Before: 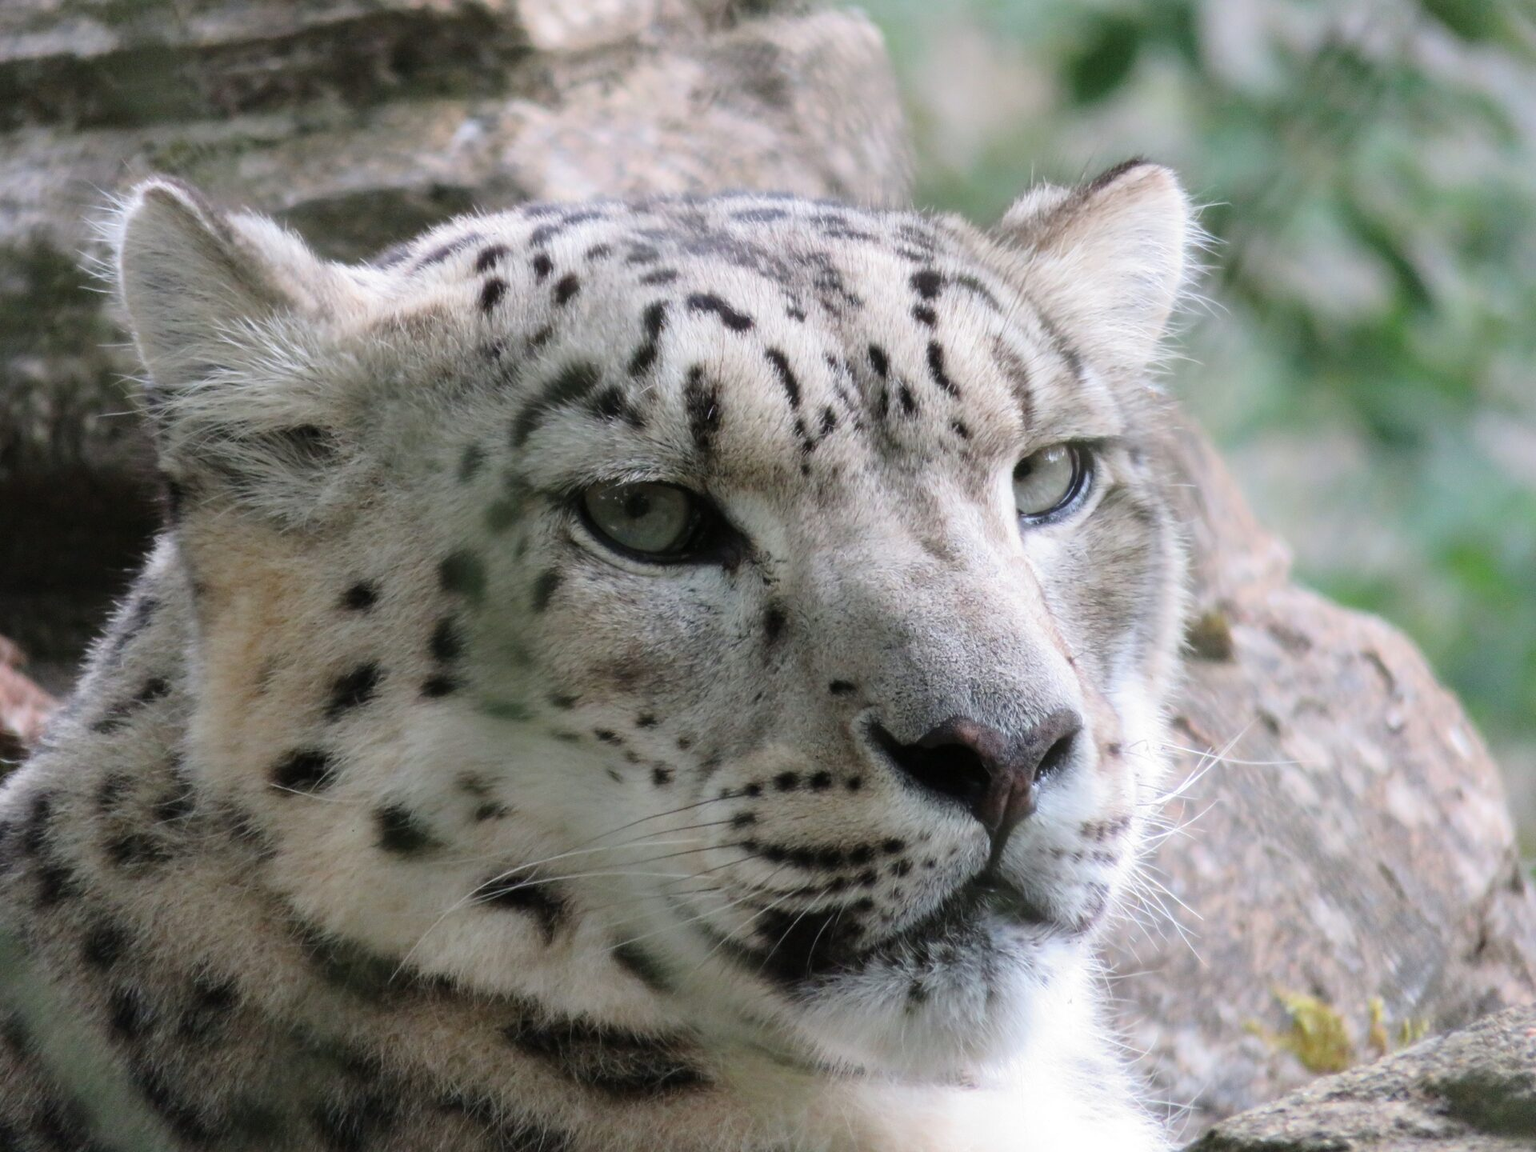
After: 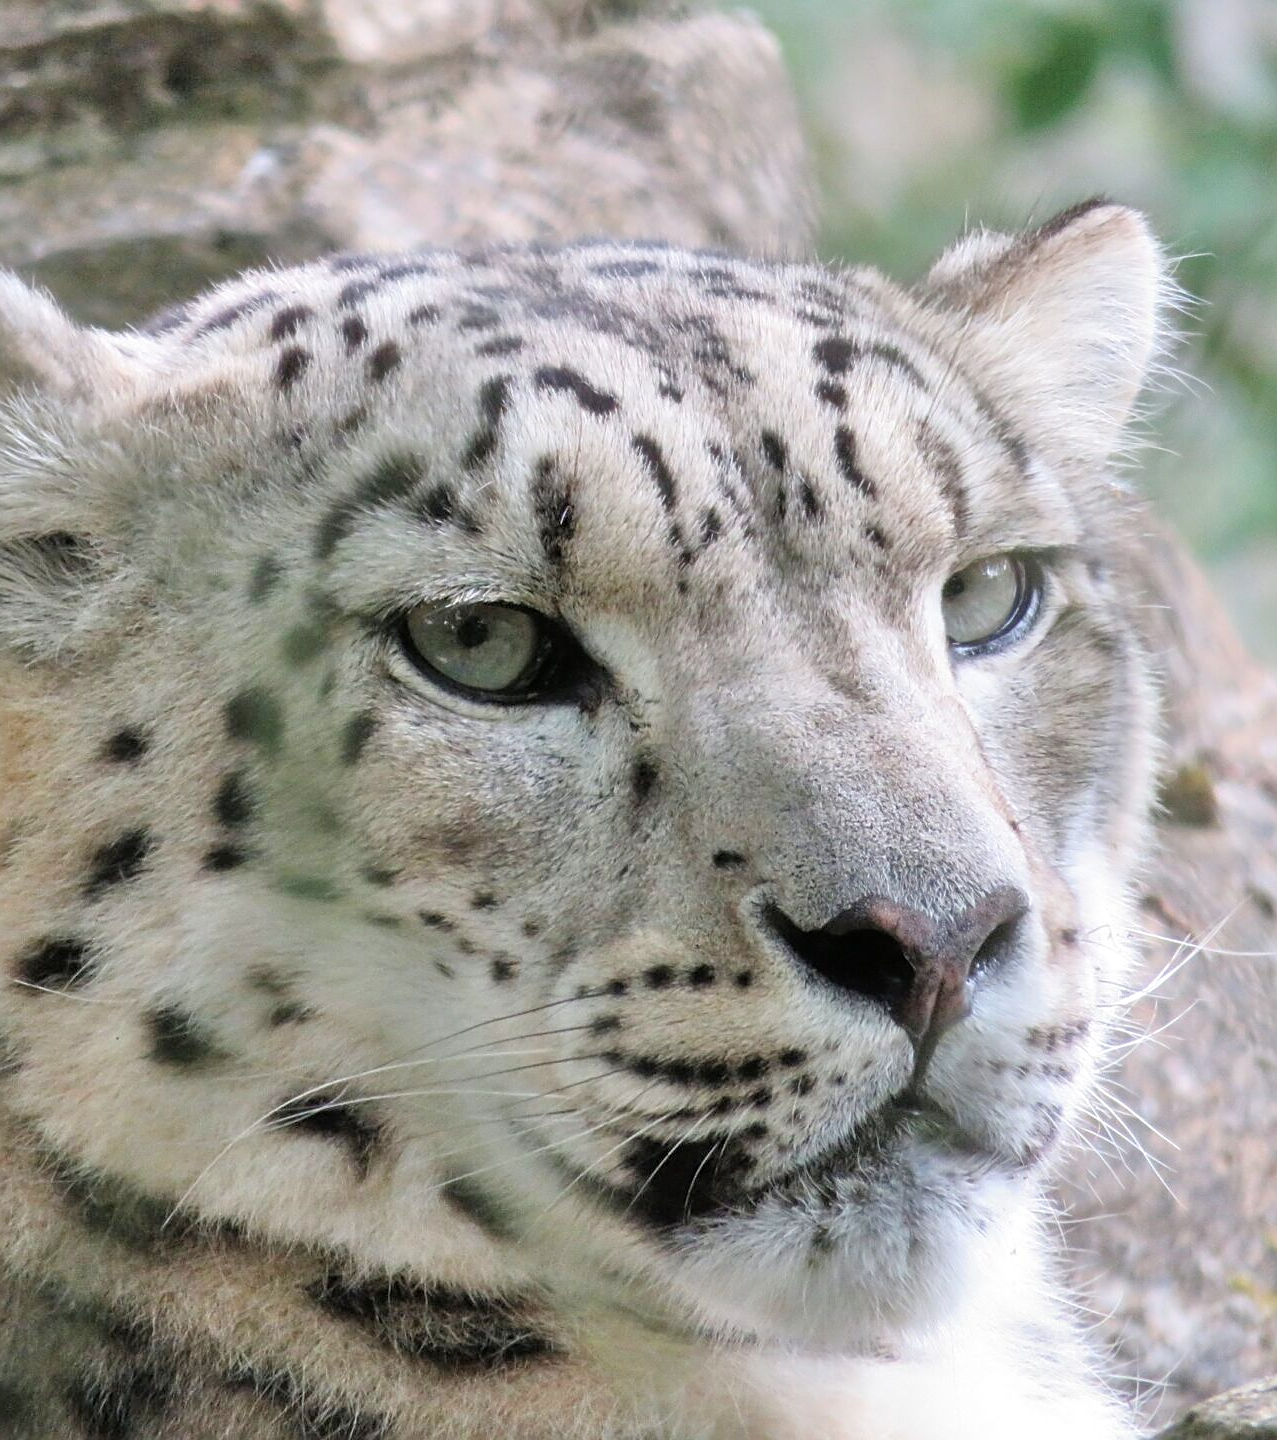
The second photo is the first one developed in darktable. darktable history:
tone equalizer: -7 EV 0.15 EV, -6 EV 0.6 EV, -5 EV 1.15 EV, -4 EV 1.33 EV, -3 EV 1.15 EV, -2 EV 0.6 EV, -1 EV 0.15 EV, mask exposure compensation -0.5 EV
crop: left 16.899%, right 16.556%
sharpen: on, module defaults
